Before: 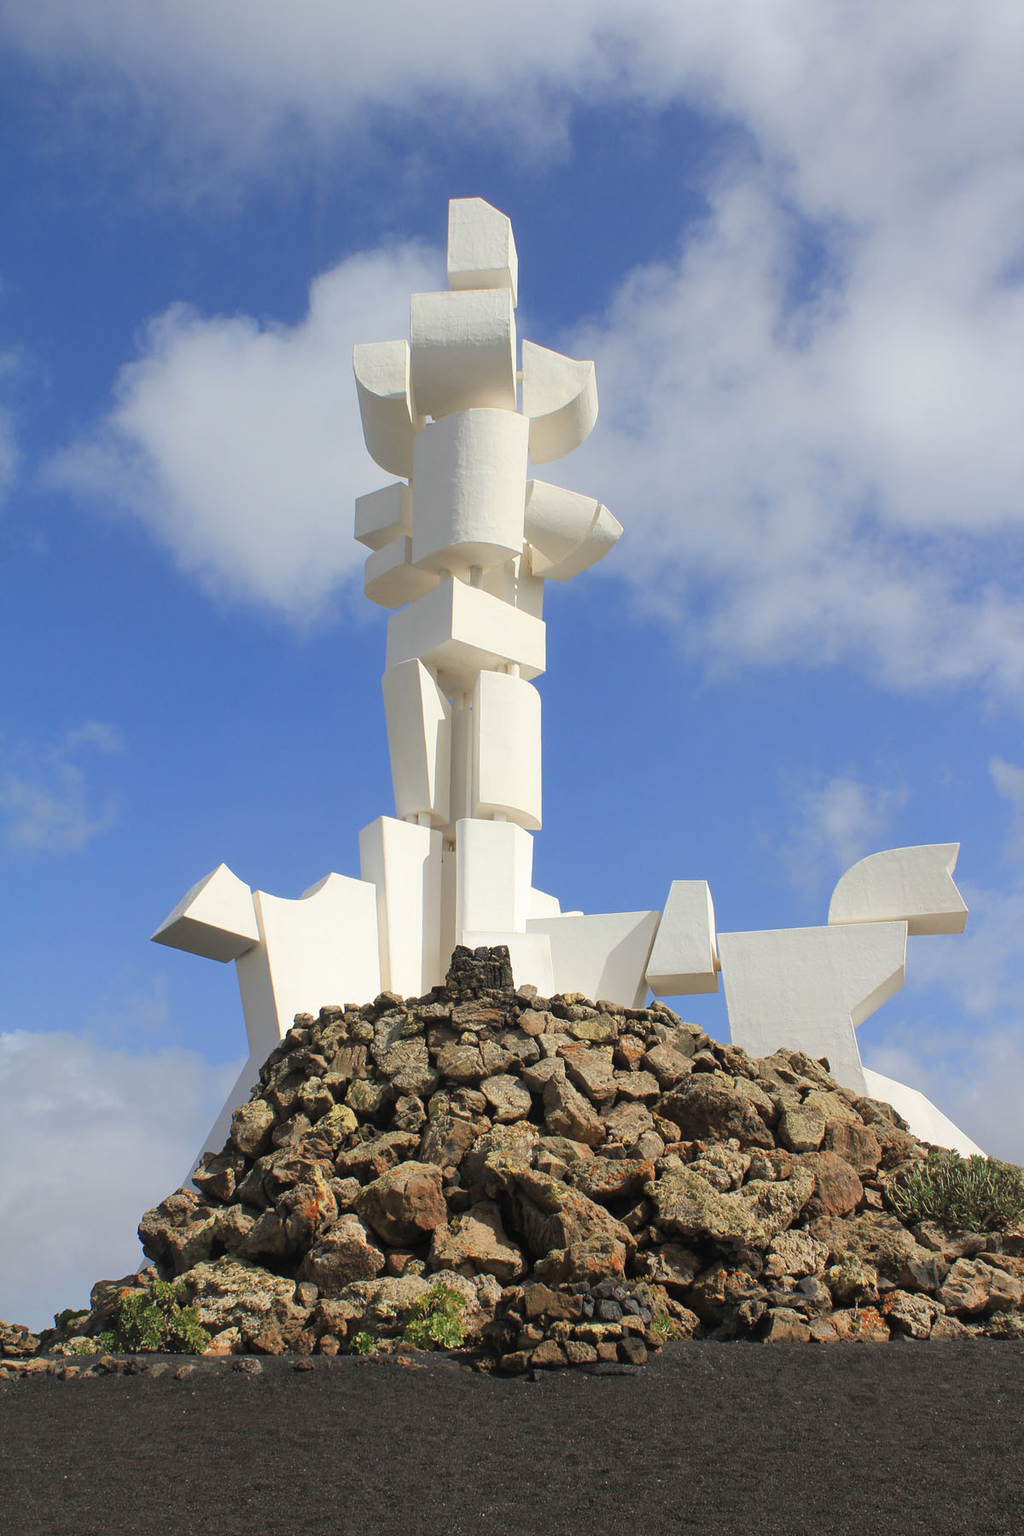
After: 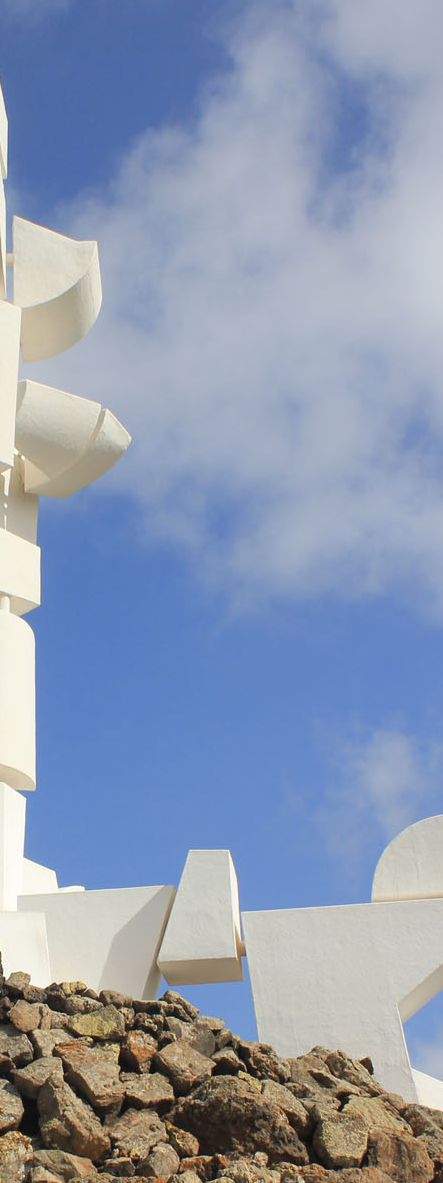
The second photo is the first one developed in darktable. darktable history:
crop and rotate: left 49.931%, top 10.119%, right 13.131%, bottom 24.139%
